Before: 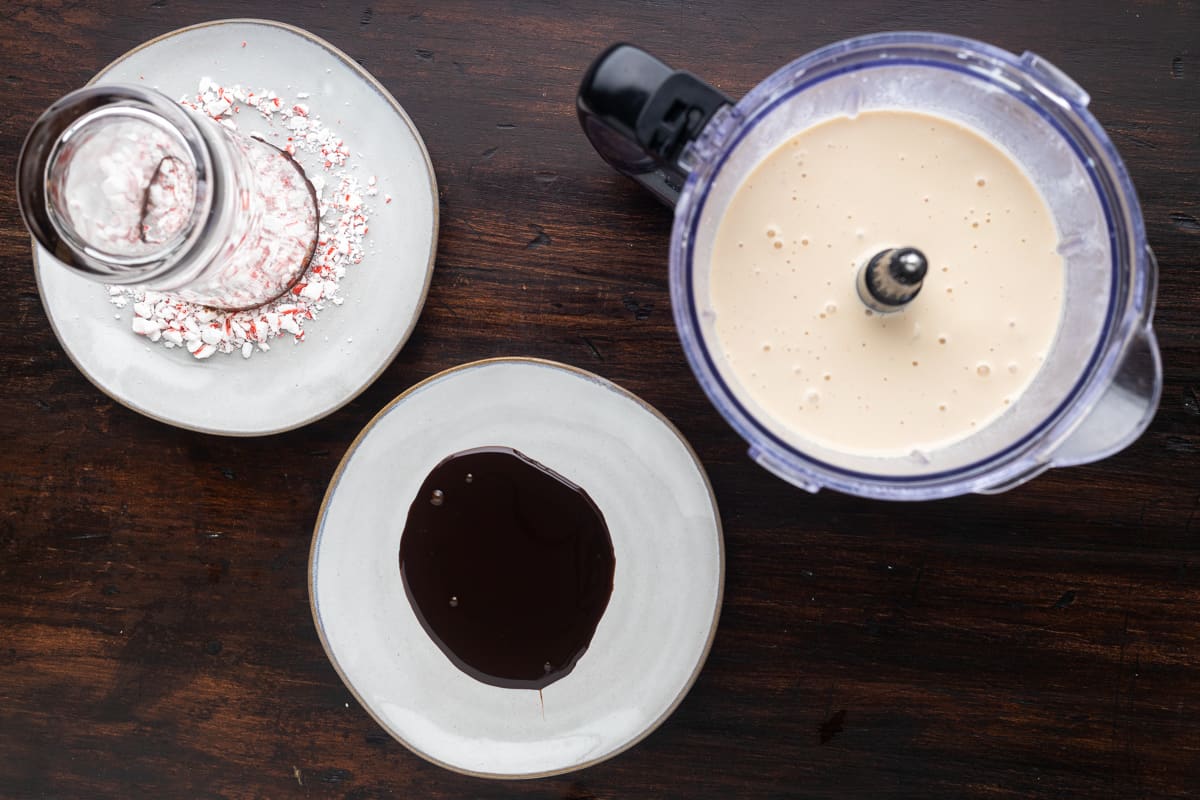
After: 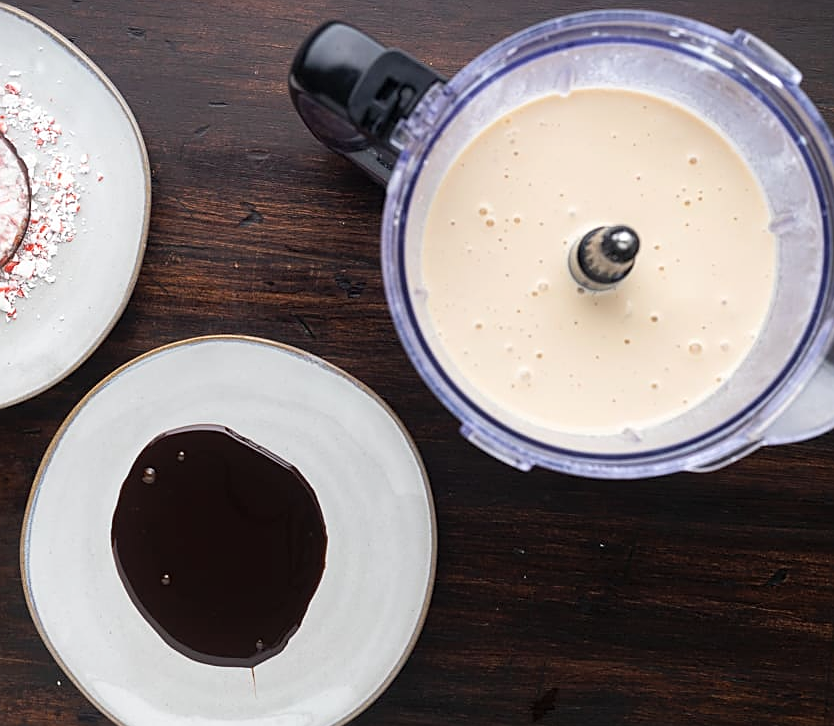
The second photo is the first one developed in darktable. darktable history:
crop and rotate: left 24.034%, top 2.838%, right 6.406%, bottom 6.299%
contrast brightness saturation: contrast 0.05, brightness 0.06, saturation 0.01
sharpen: on, module defaults
